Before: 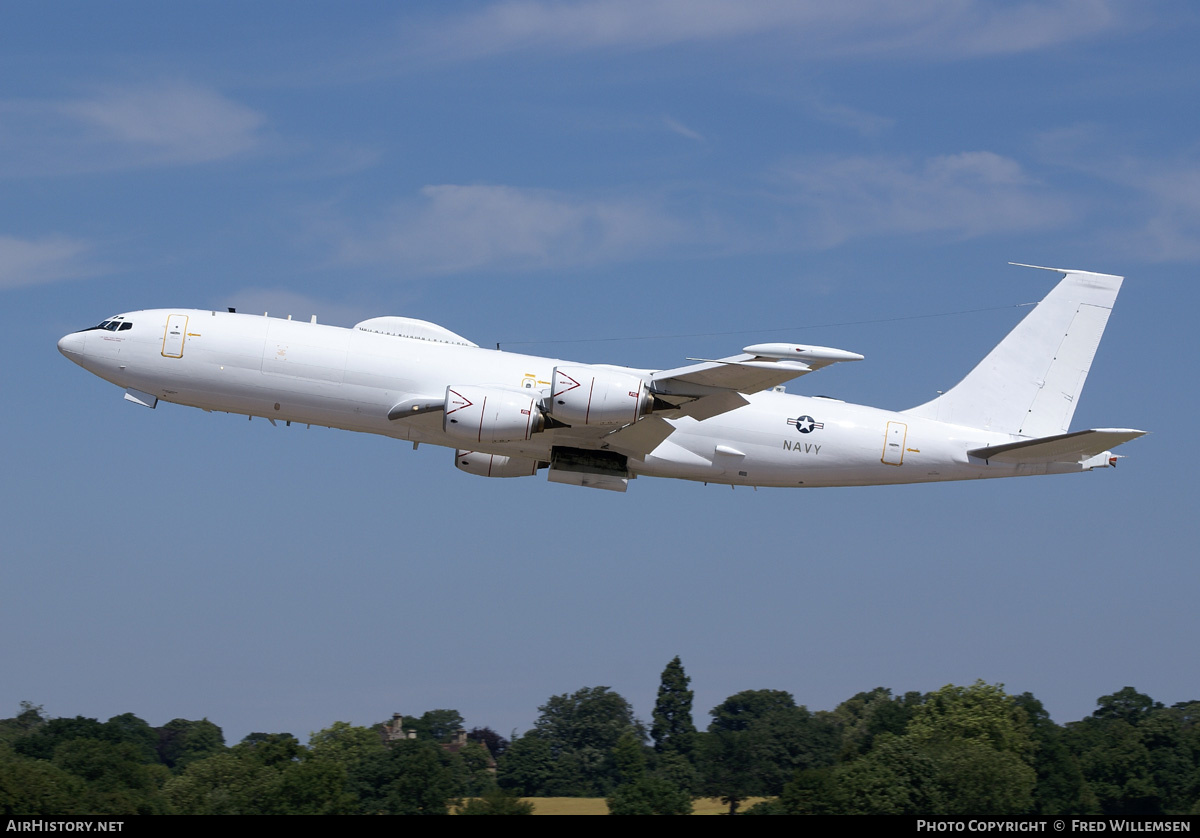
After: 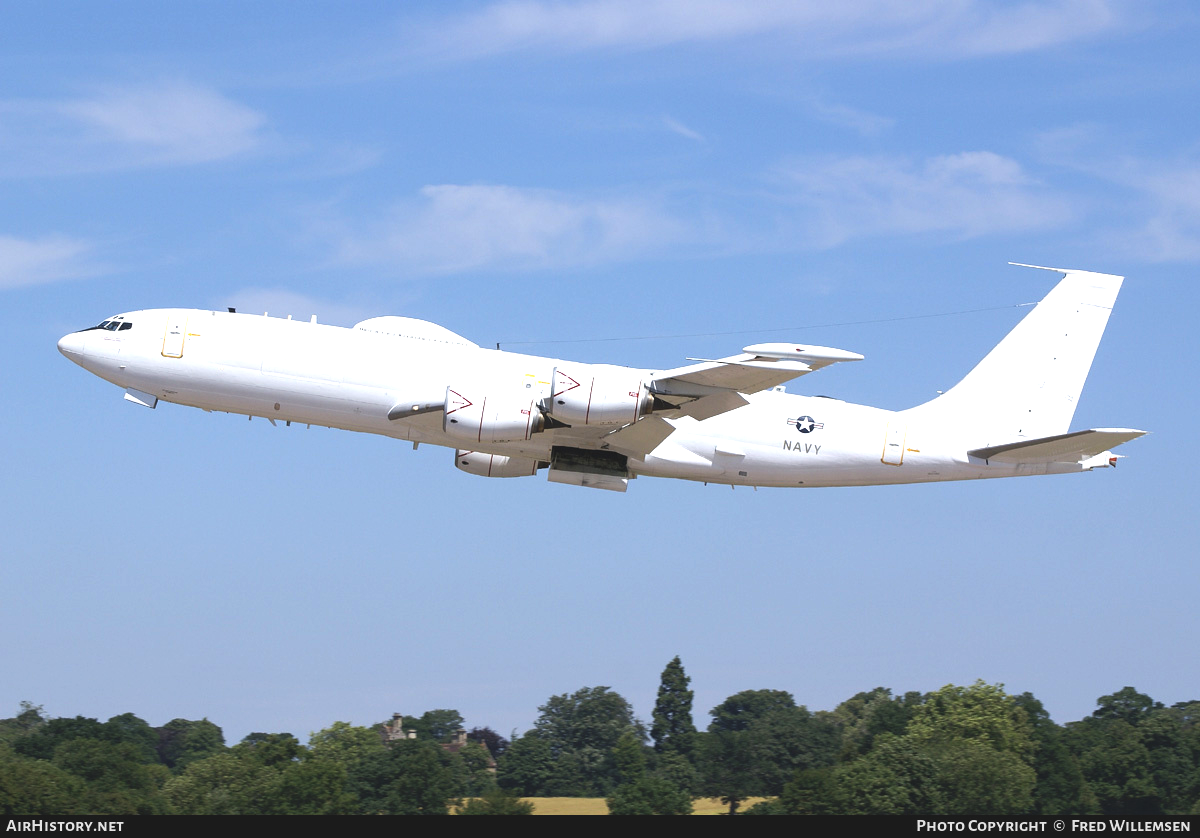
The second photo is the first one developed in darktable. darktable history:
exposure: black level correction -0.006, exposure 1 EV, compensate exposure bias true, compensate highlight preservation false
